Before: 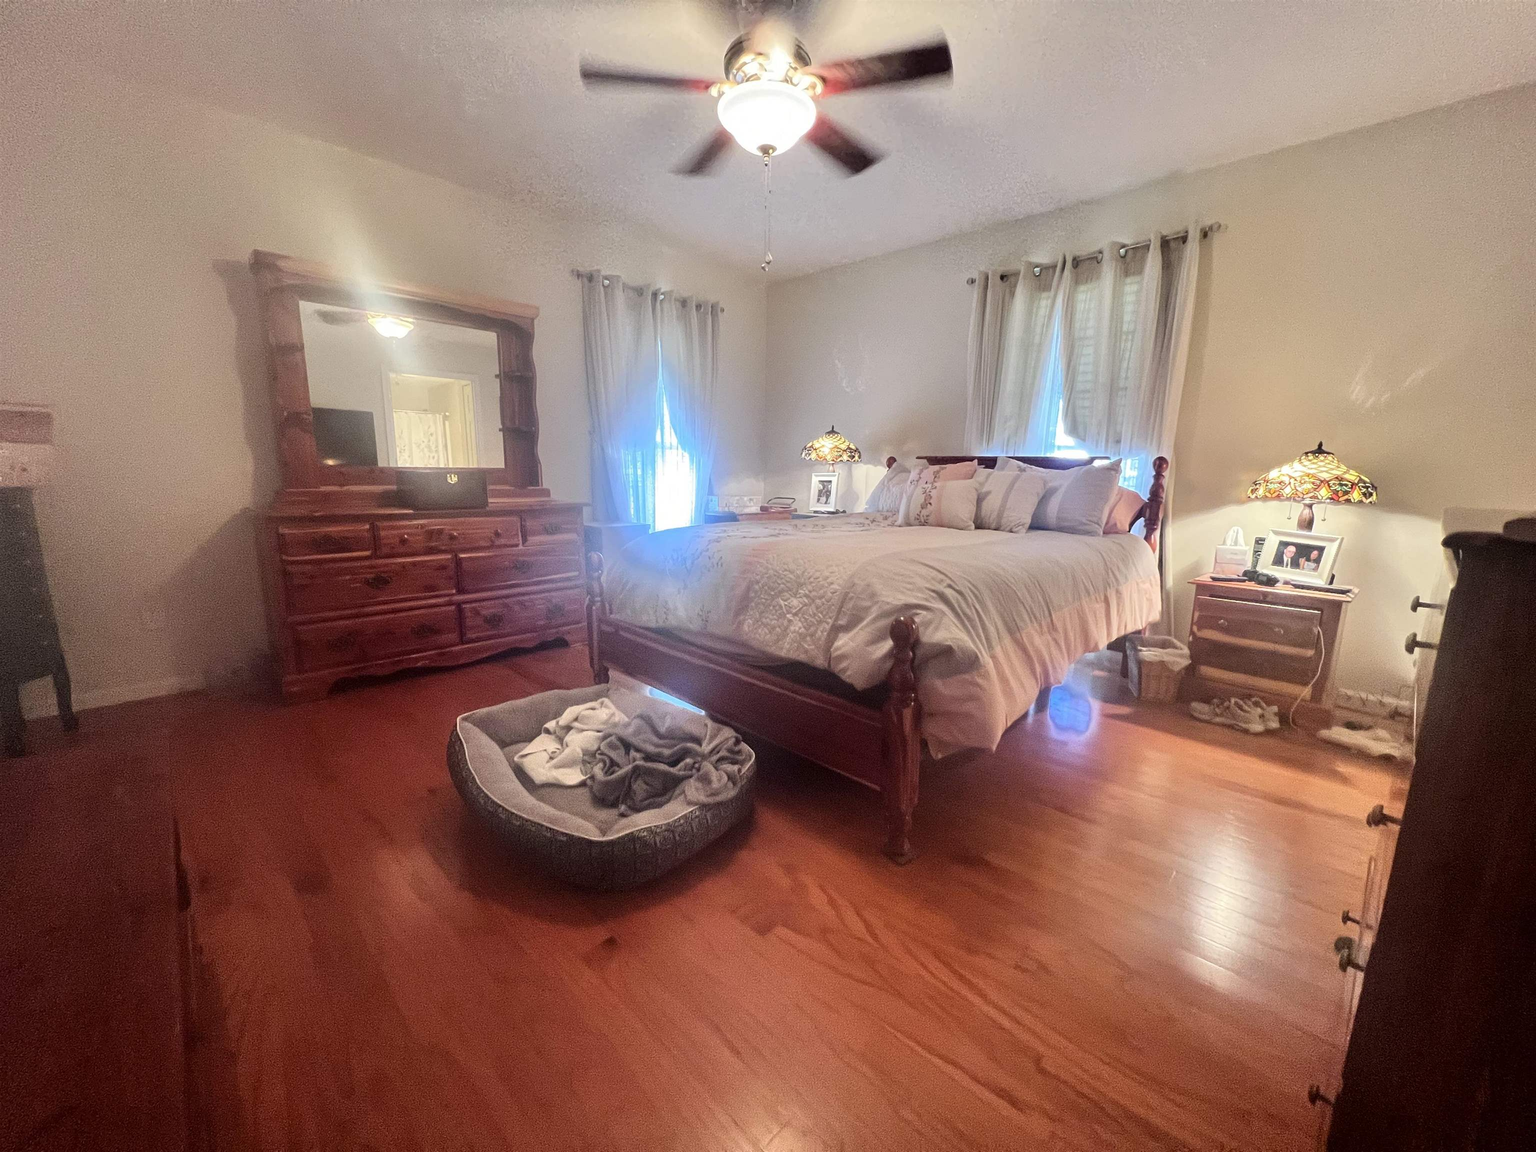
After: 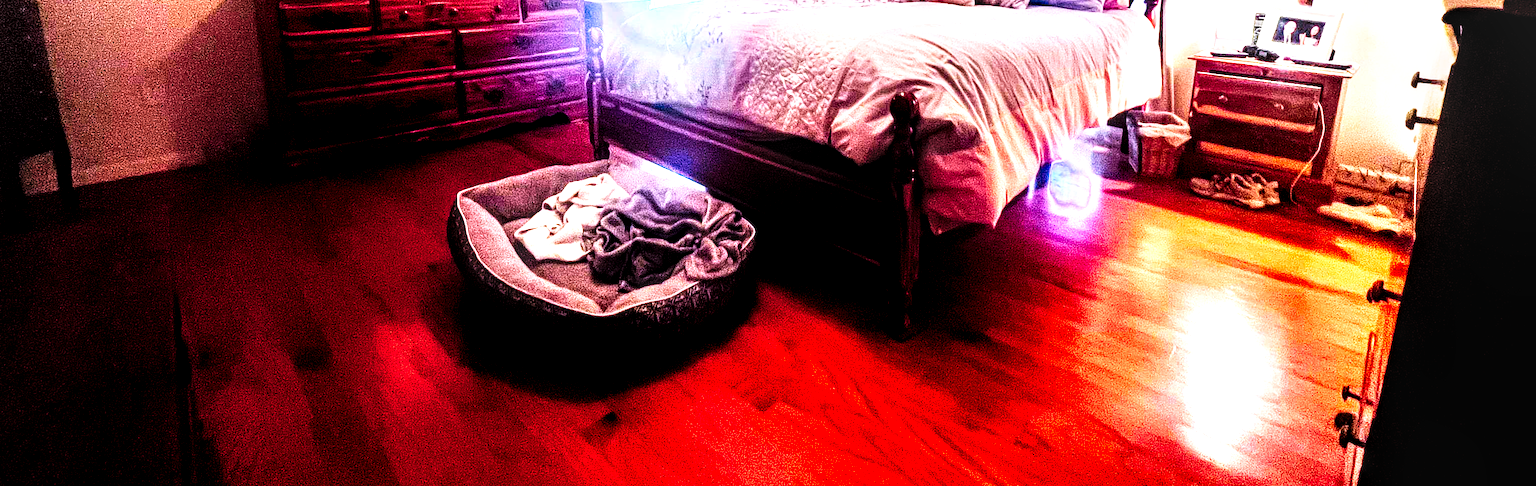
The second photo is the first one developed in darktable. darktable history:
local contrast: detail 160%
levels: levels [0.016, 0.492, 0.969]
crop: top 45.551%, bottom 12.262%
tone curve: curves: ch0 [(0, 0) (0.003, 0.005) (0.011, 0.008) (0.025, 0.013) (0.044, 0.017) (0.069, 0.022) (0.1, 0.029) (0.136, 0.038) (0.177, 0.053) (0.224, 0.081) (0.277, 0.128) (0.335, 0.214) (0.399, 0.343) (0.468, 0.478) (0.543, 0.641) (0.623, 0.798) (0.709, 0.911) (0.801, 0.971) (0.898, 0.99) (1, 1)], preserve colors none
white balance: red 1.004, blue 1.096
contrast brightness saturation: saturation 0.1
color balance: lift [0.991, 1, 1, 1], gamma [0.996, 1, 1, 1], input saturation 98.52%, contrast 20.34%, output saturation 103.72%
